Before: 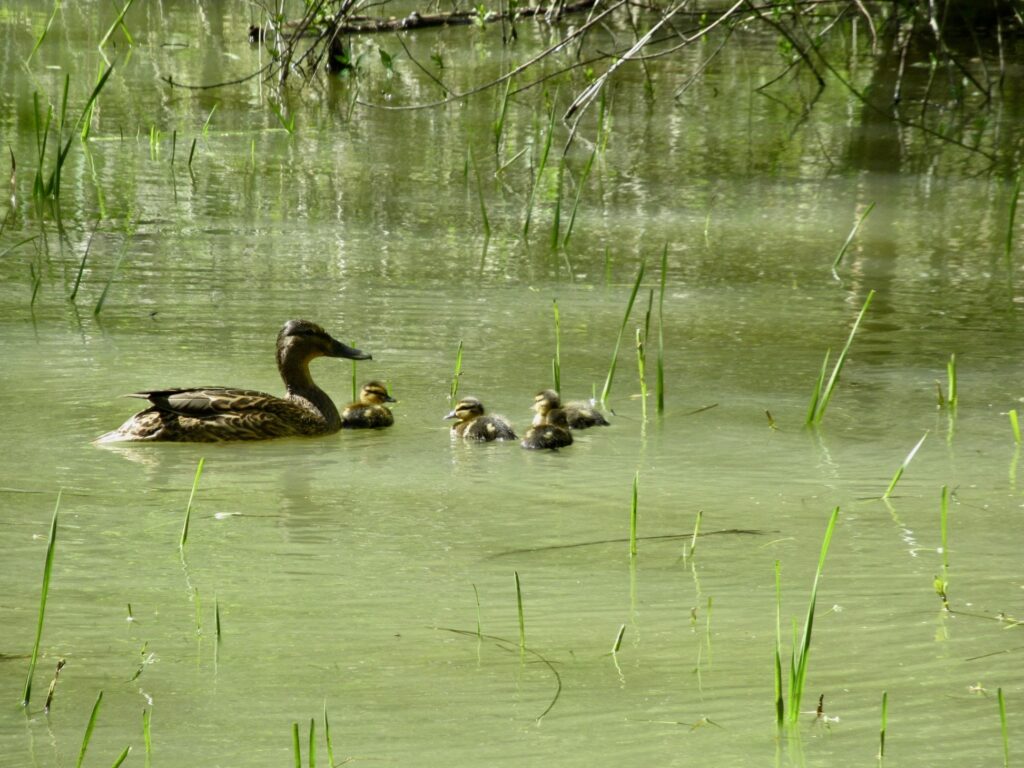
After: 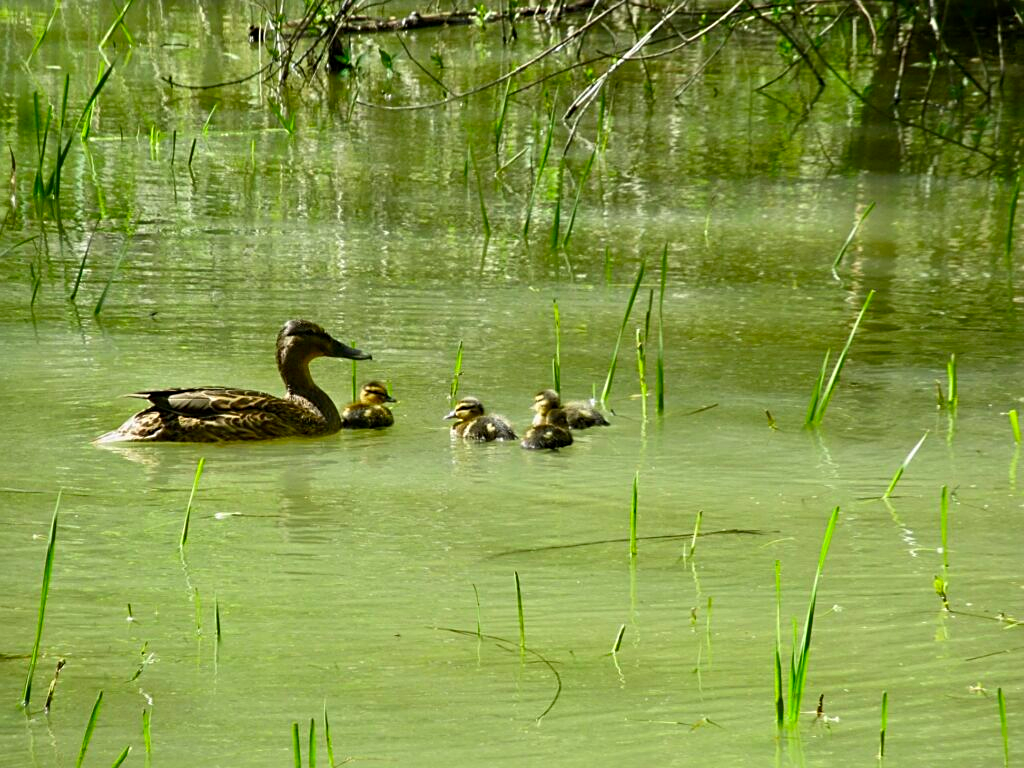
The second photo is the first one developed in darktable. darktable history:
levels: mode automatic
white balance: emerald 1
contrast brightness saturation: contrast 0.08, saturation 0.2
sharpen: on, module defaults
